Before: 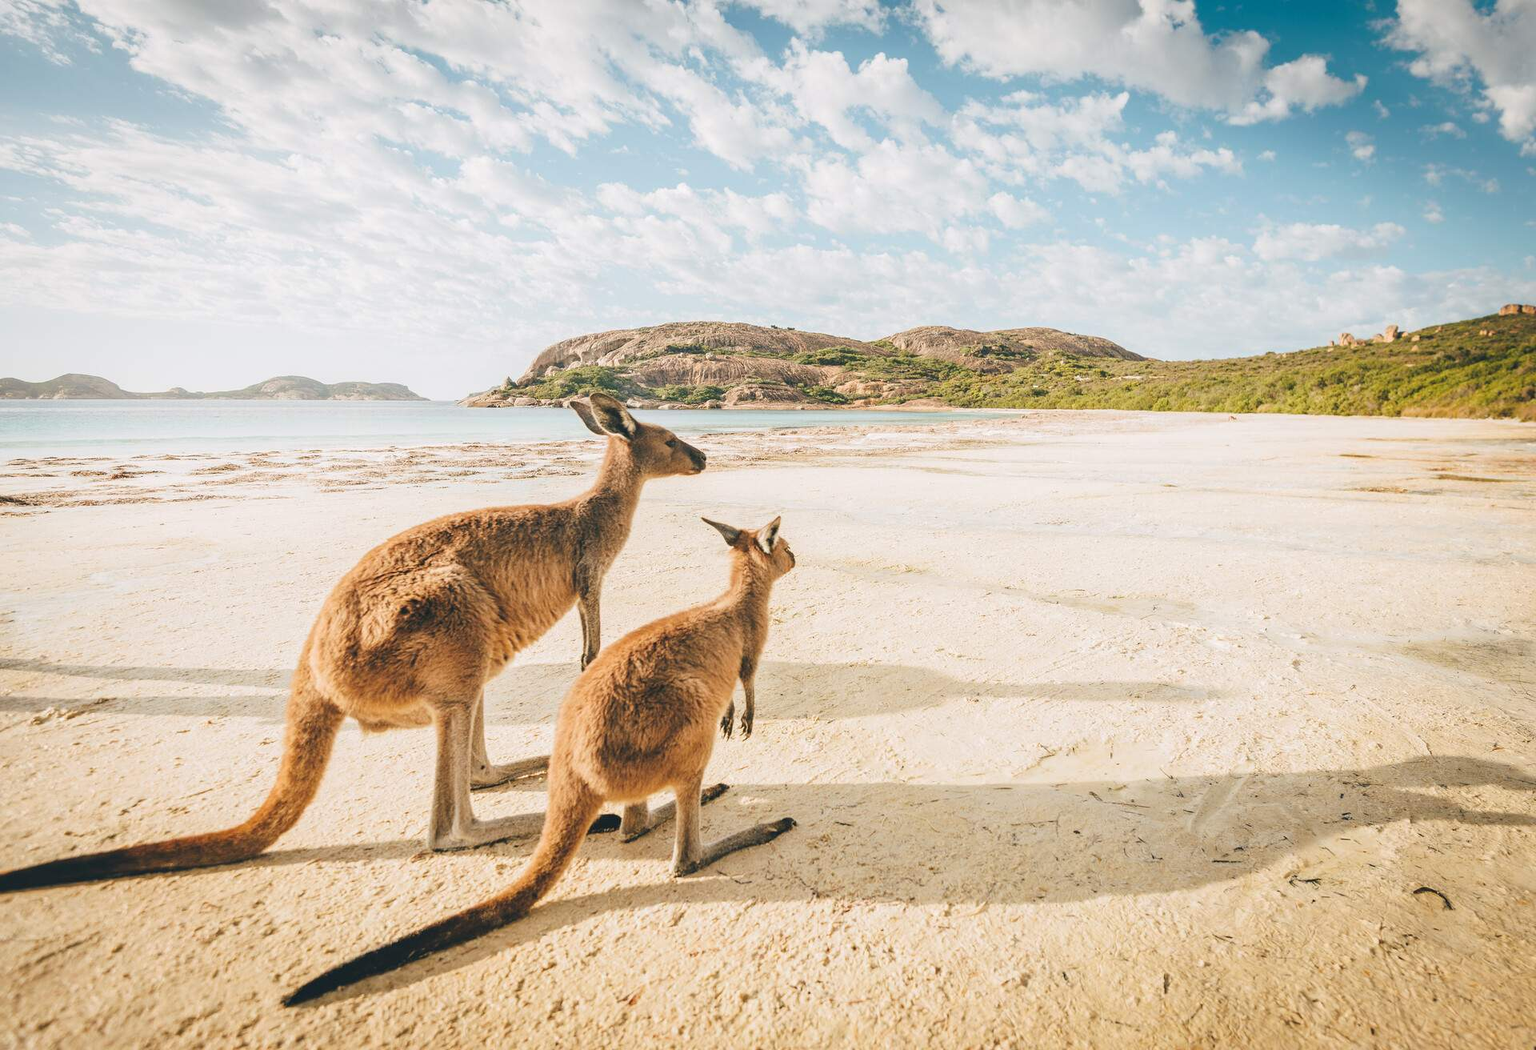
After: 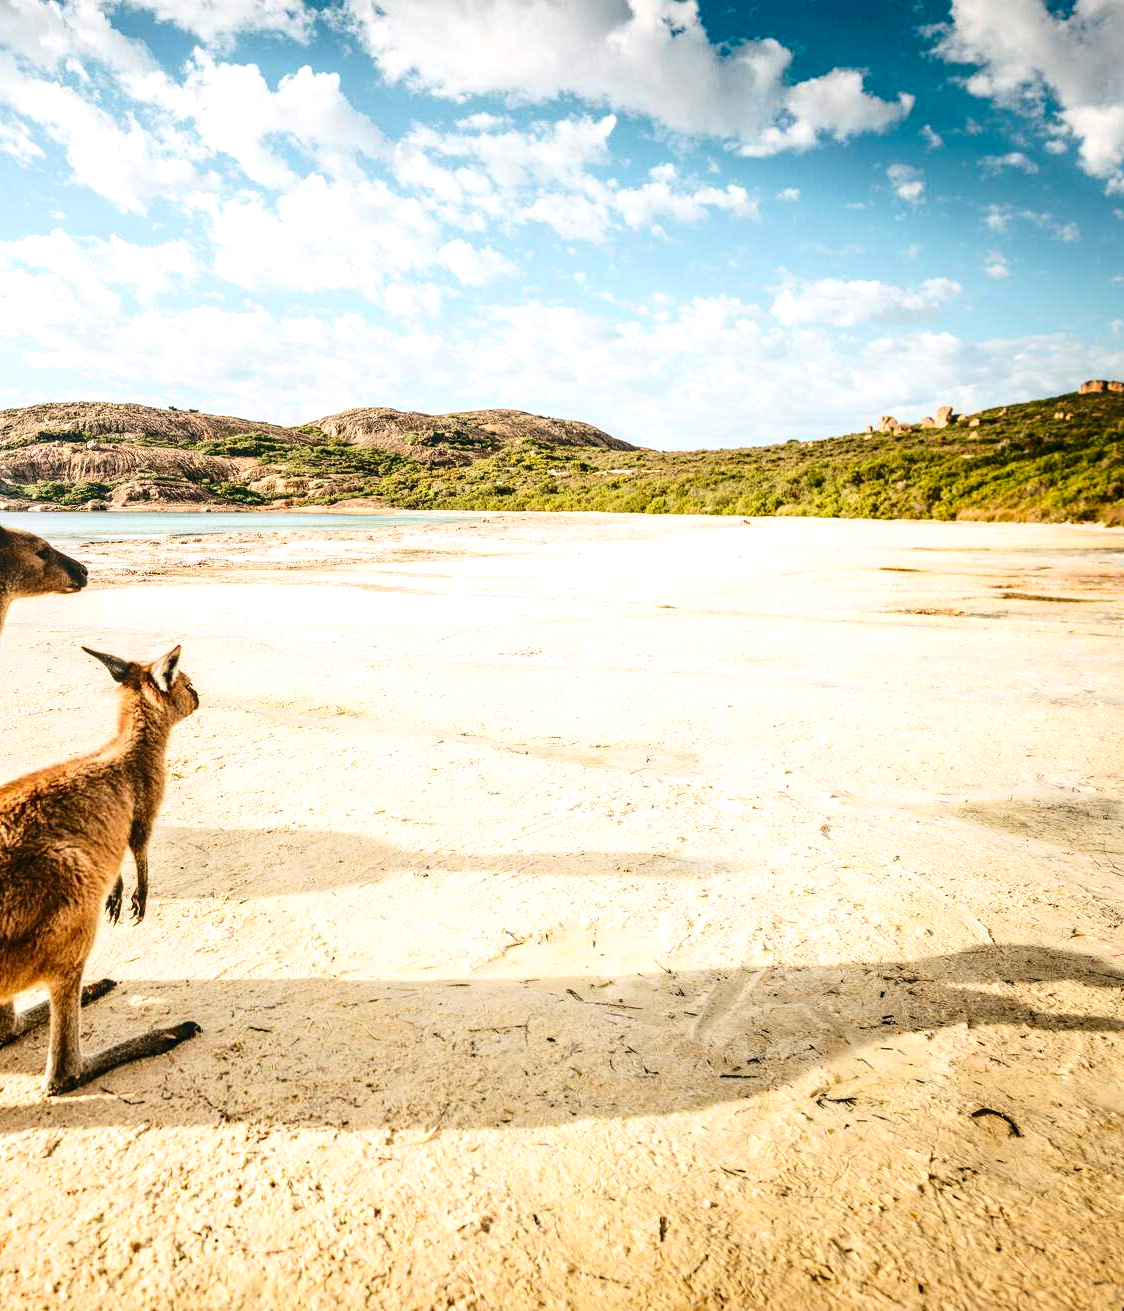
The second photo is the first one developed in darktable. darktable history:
tone equalizer: -8 EV -0.452 EV, -7 EV -0.391 EV, -6 EV -0.3 EV, -5 EV -0.232 EV, -3 EV 0.199 EV, -2 EV 0.361 EV, -1 EV 0.391 EV, +0 EV 0.411 EV, edges refinement/feathering 500, mask exposure compensation -1.57 EV, preserve details no
contrast brightness saturation: contrast 0.216, brightness -0.187, saturation 0.239
crop: left 41.43%
local contrast: on, module defaults
